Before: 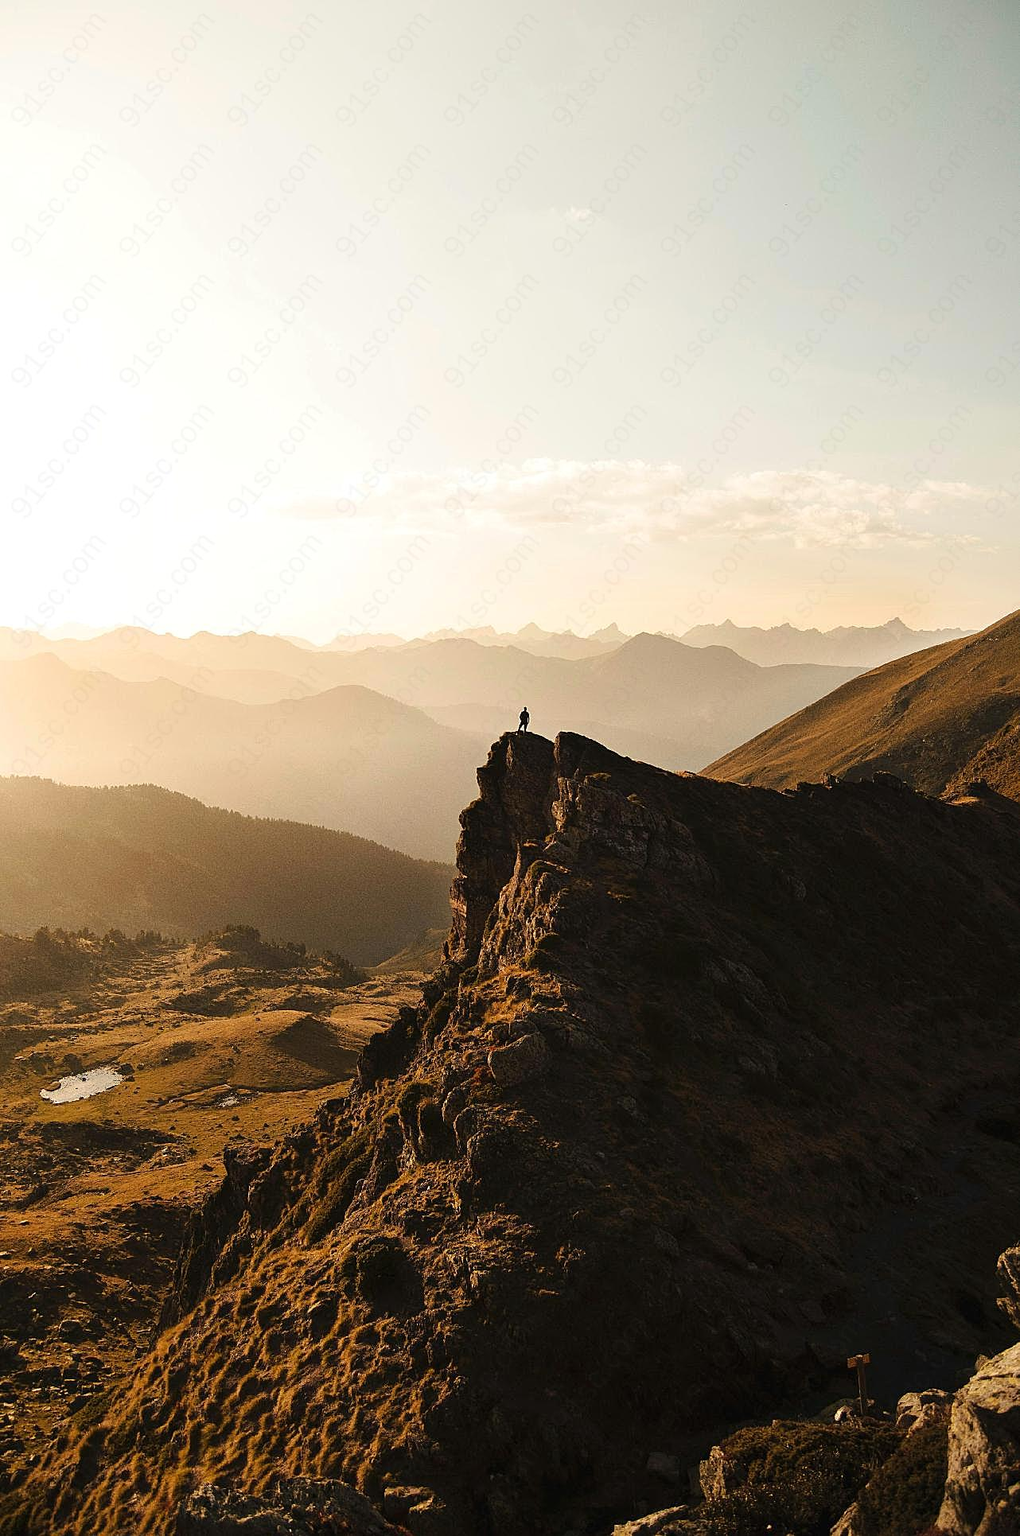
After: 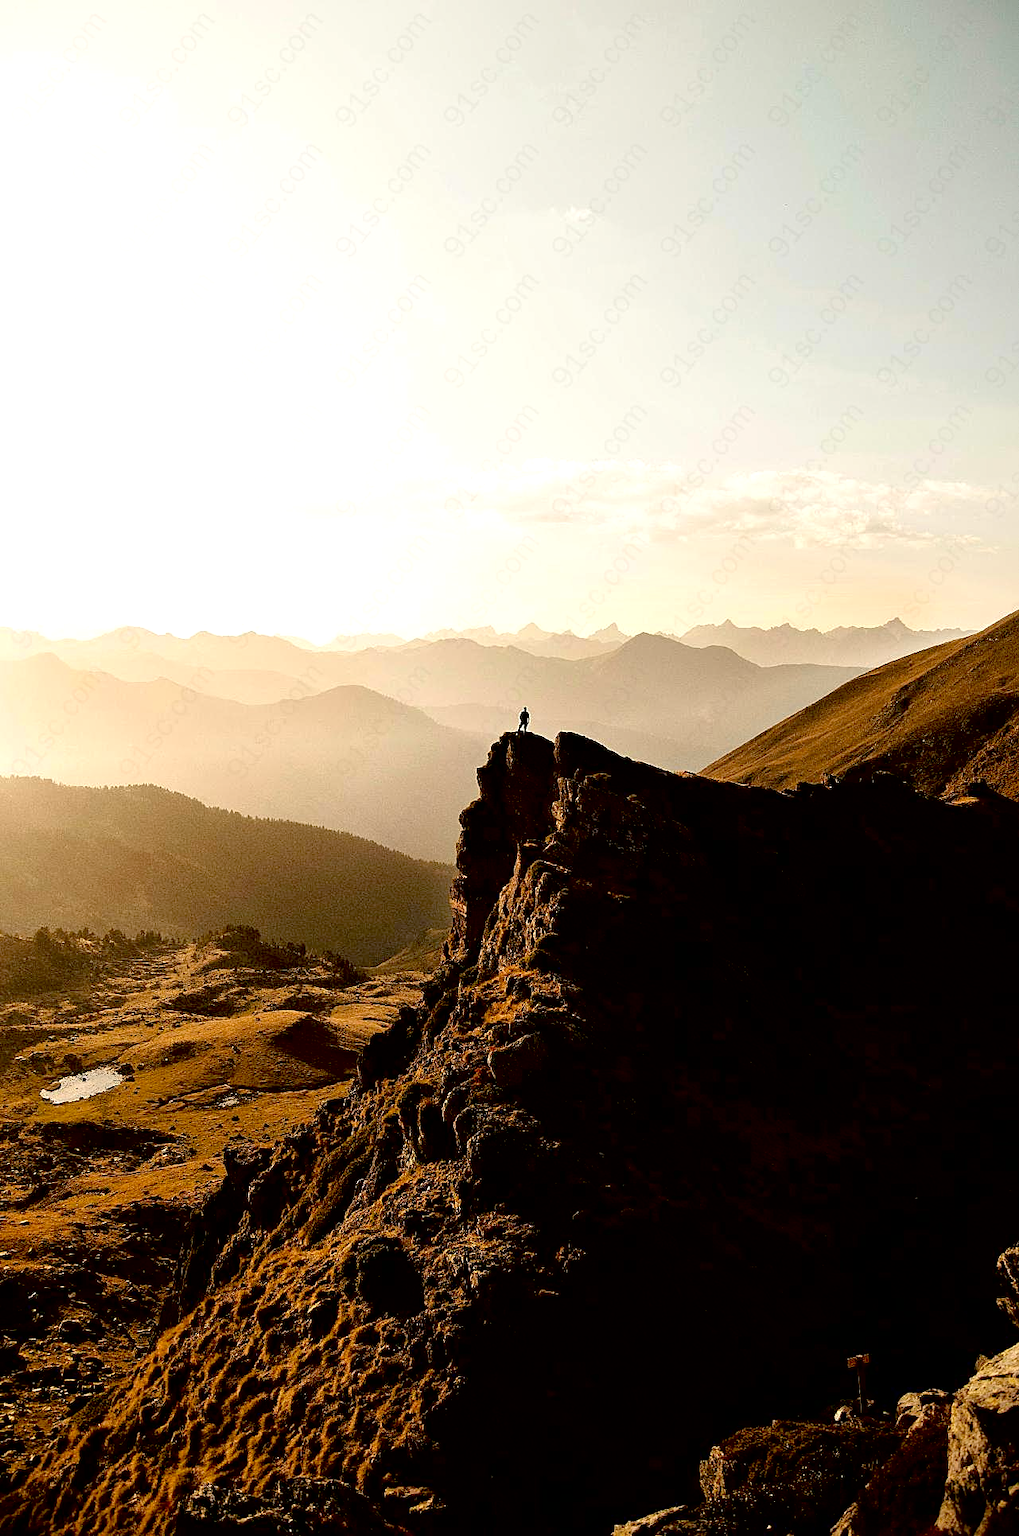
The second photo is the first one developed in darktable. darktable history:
local contrast: mode bilateral grid, contrast 25, coarseness 51, detail 123%, midtone range 0.2
exposure: black level correction 0.025, exposure 0.181 EV, compensate highlight preservation false
